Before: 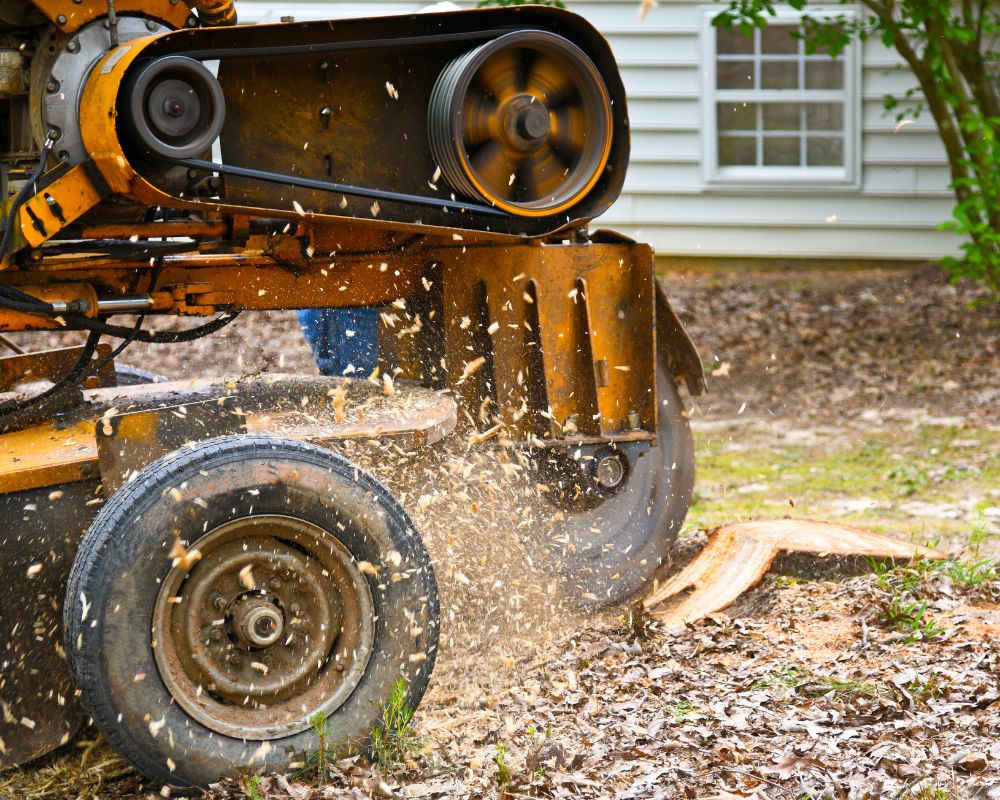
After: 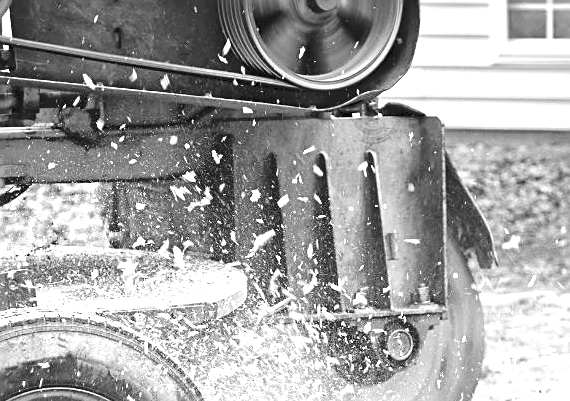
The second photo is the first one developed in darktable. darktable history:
crop: left 21.075%, top 15.929%, right 21.904%, bottom 33.932%
exposure: black level correction 0, exposure 1.283 EV, compensate highlight preservation false
sharpen: on, module defaults
tone curve: curves: ch0 [(0, 0) (0.003, 0.068) (0.011, 0.079) (0.025, 0.092) (0.044, 0.107) (0.069, 0.121) (0.1, 0.134) (0.136, 0.16) (0.177, 0.198) (0.224, 0.242) (0.277, 0.312) (0.335, 0.384) (0.399, 0.461) (0.468, 0.539) (0.543, 0.622) (0.623, 0.691) (0.709, 0.763) (0.801, 0.833) (0.898, 0.909) (1, 1)], preserve colors none
contrast brightness saturation: contrast 0.075, saturation 0.02
color correction: highlights a* -6.15, highlights b* 9.16, shadows a* 10.37, shadows b* 23.61
color zones: curves: ch0 [(0, 0.613) (0.01, 0.613) (0.245, 0.448) (0.498, 0.529) (0.642, 0.665) (0.879, 0.777) (0.99, 0.613)]; ch1 [(0, 0) (0.143, 0) (0.286, 0) (0.429, 0) (0.571, 0) (0.714, 0) (0.857, 0)]
